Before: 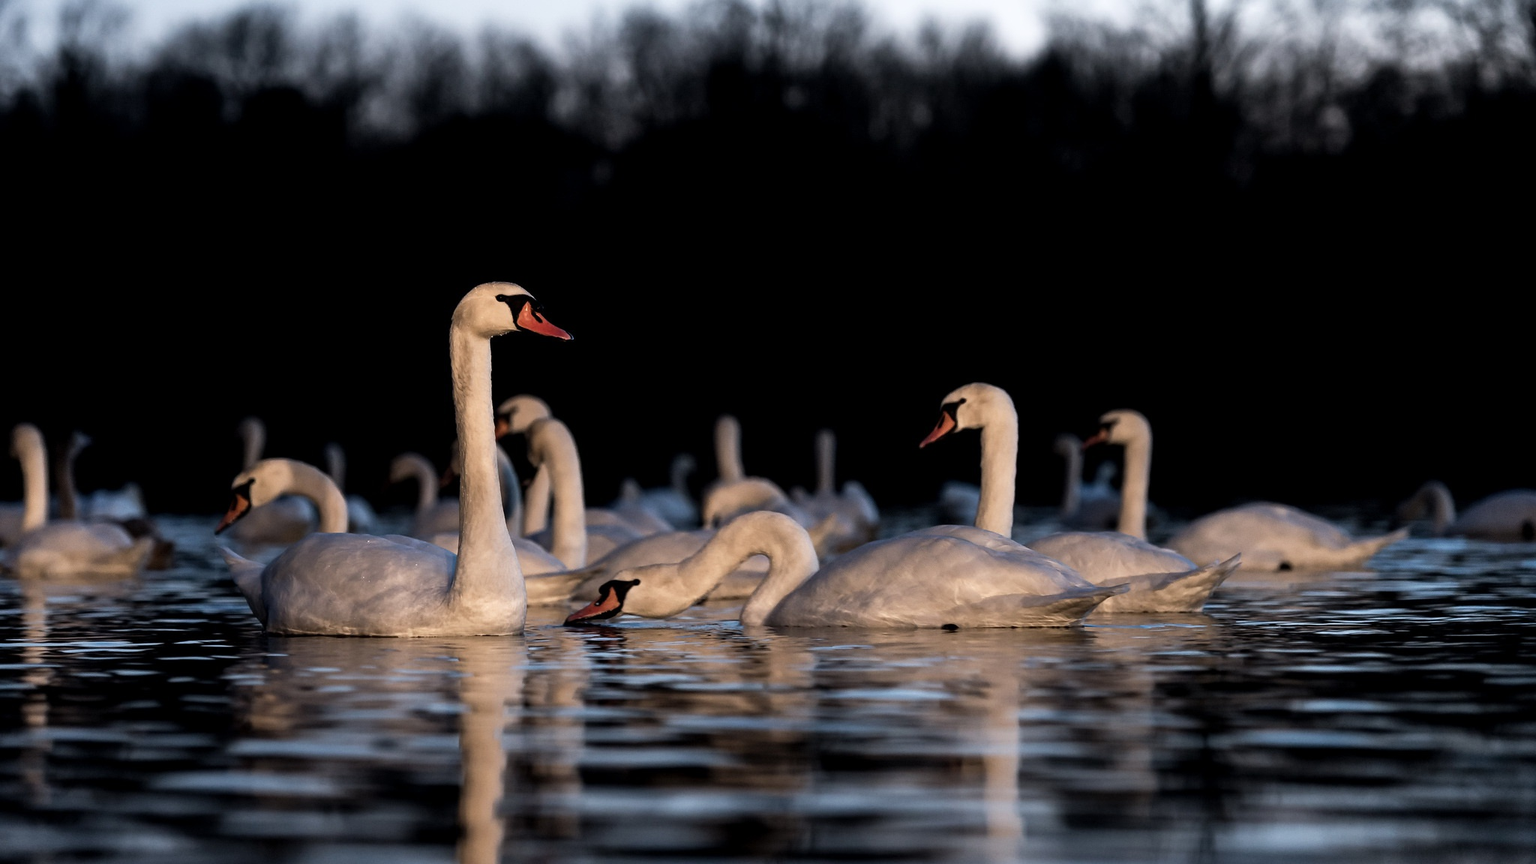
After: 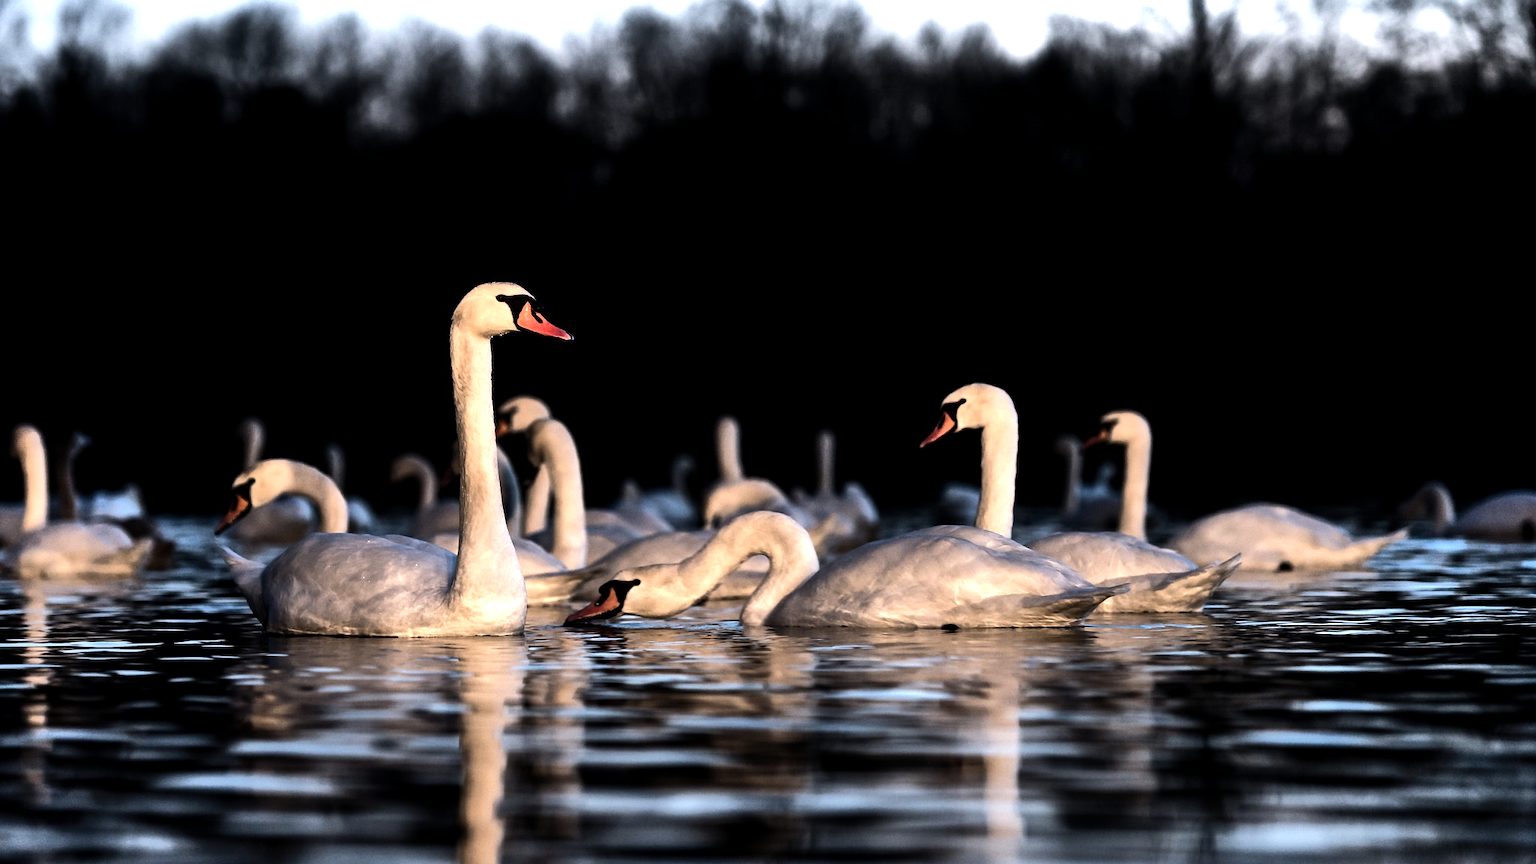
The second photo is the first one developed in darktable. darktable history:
shadows and highlights: soften with gaussian
tone equalizer: -8 EV -1.09 EV, -7 EV -0.997 EV, -6 EV -0.903 EV, -5 EV -0.551 EV, -3 EV 0.608 EV, -2 EV 0.878 EV, -1 EV 0.997 EV, +0 EV 1.07 EV, edges refinement/feathering 500, mask exposure compensation -1.57 EV, preserve details no
